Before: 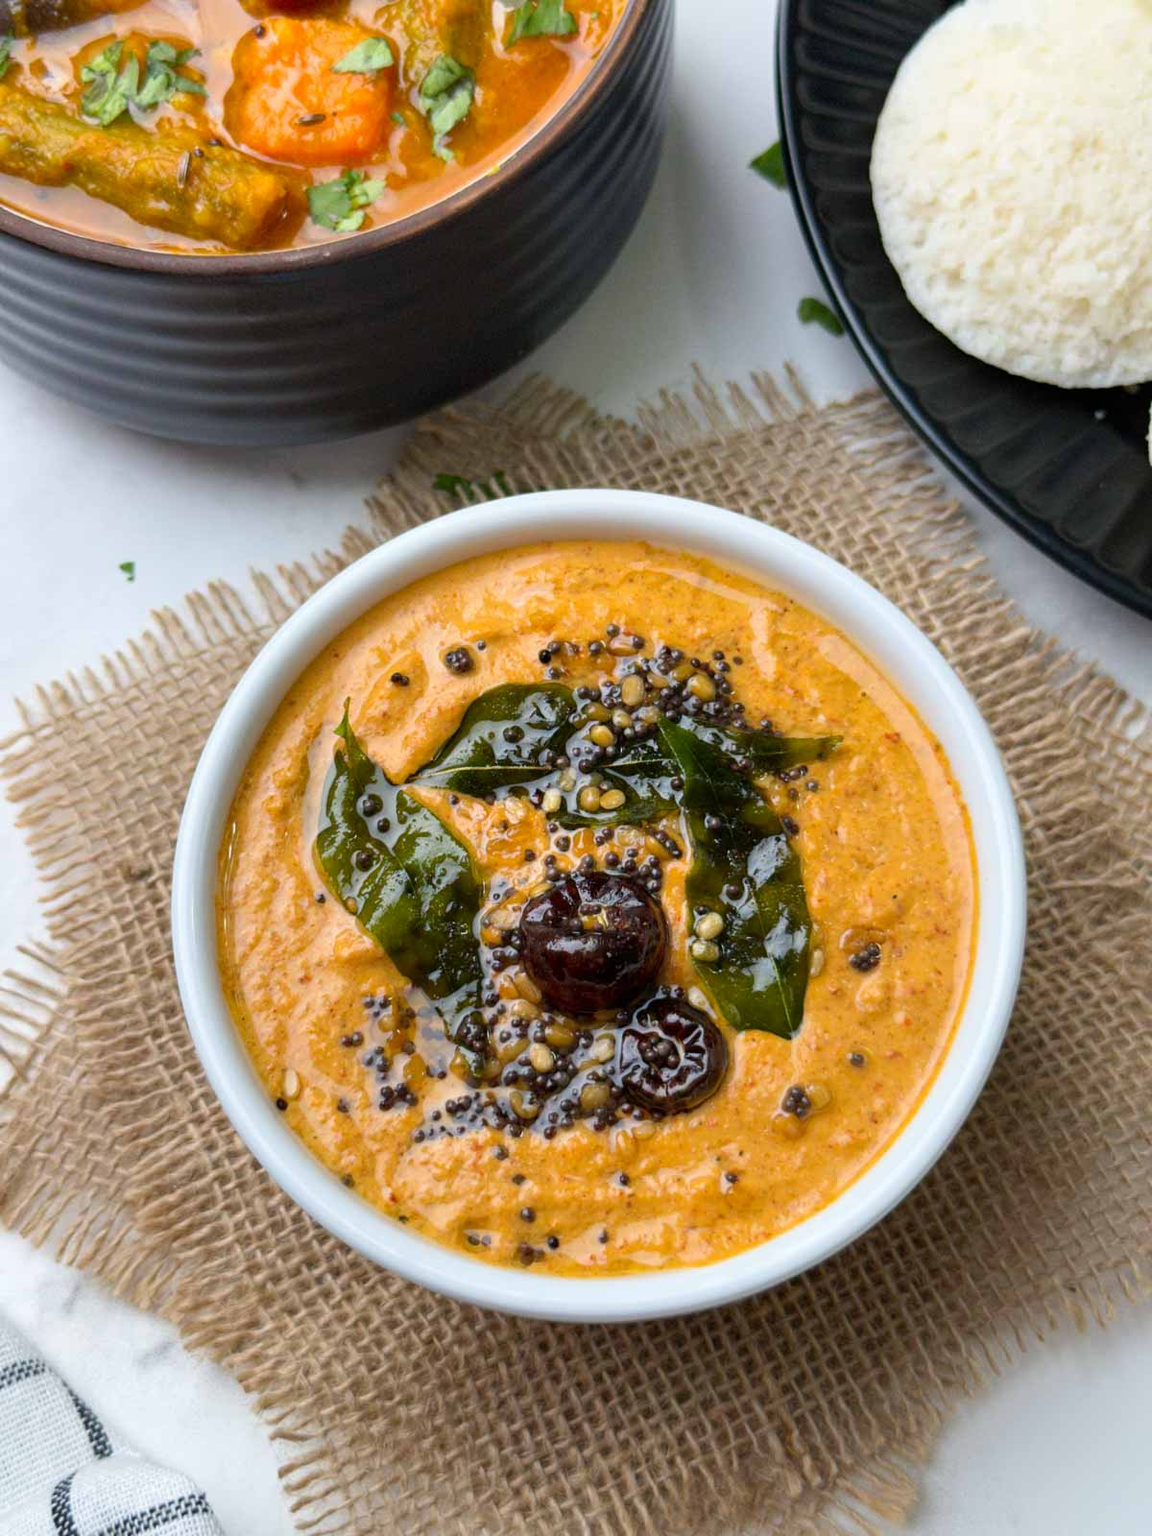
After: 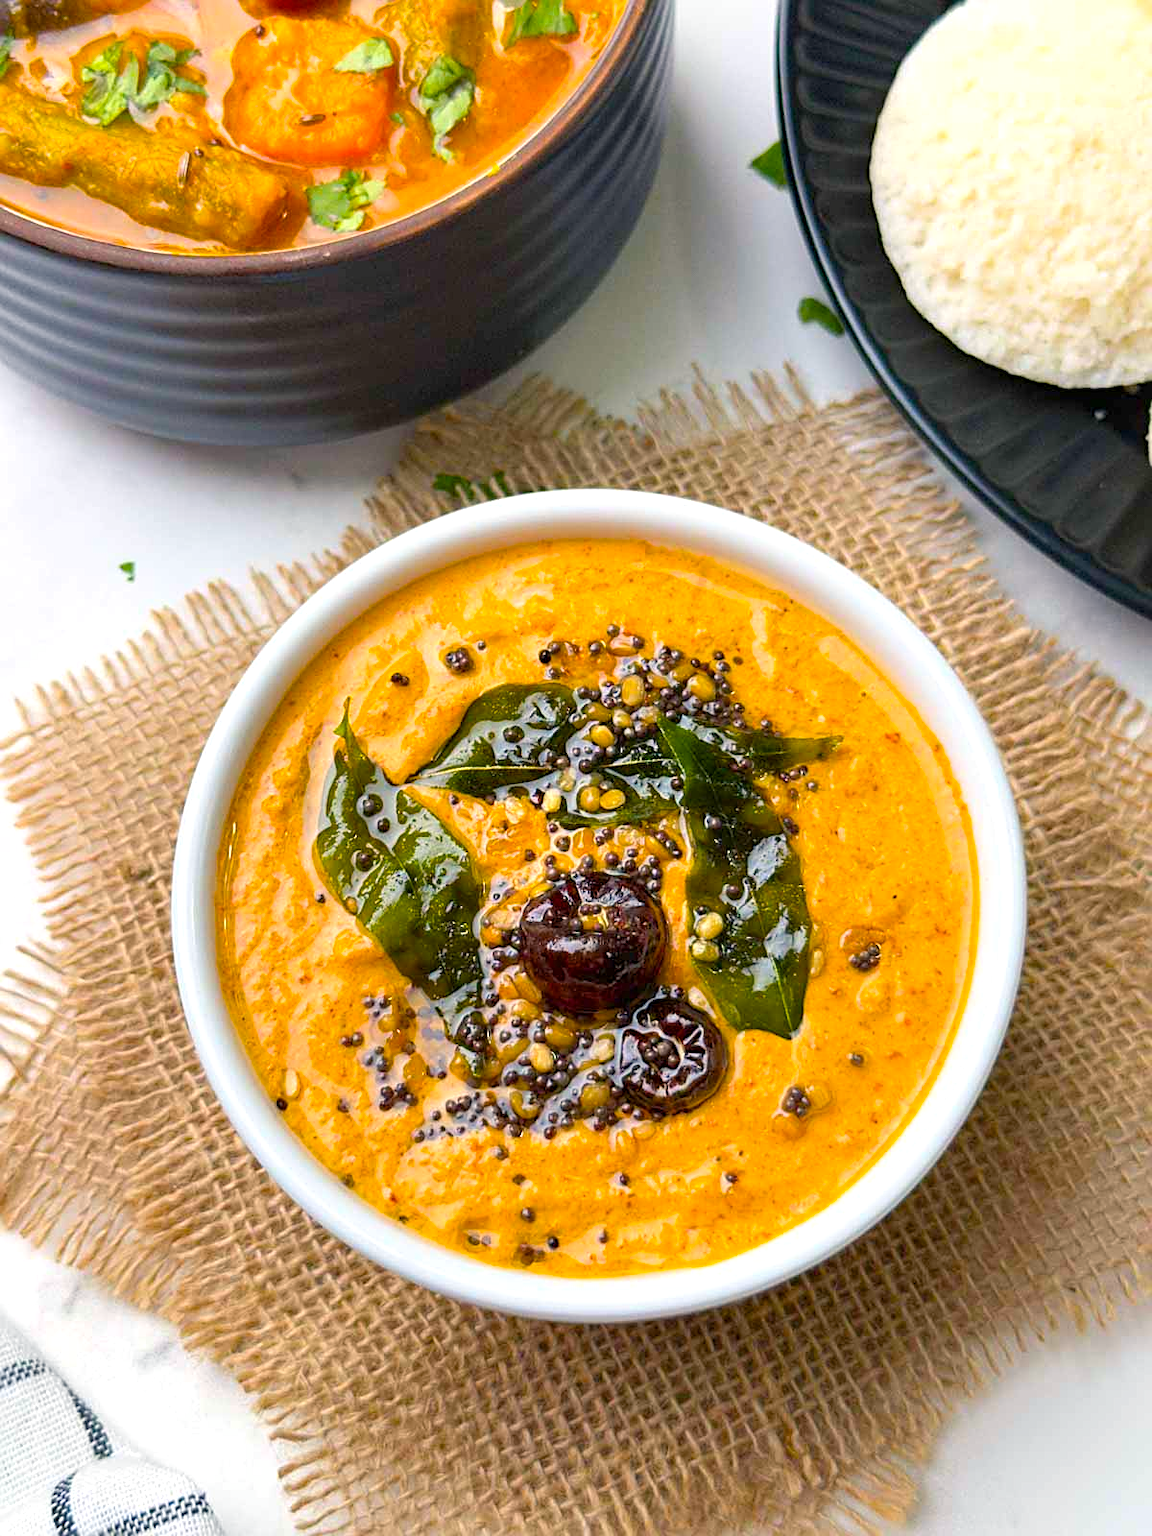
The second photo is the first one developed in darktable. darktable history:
exposure: exposure 0.607 EV, compensate highlight preservation false
sharpen: amount 0.551
color balance rgb: highlights gain › chroma 2.002%, highlights gain › hue 65.01°, linear chroma grading › global chroma 14.488%, perceptual saturation grading › global saturation 19.77%, contrast -10.623%
